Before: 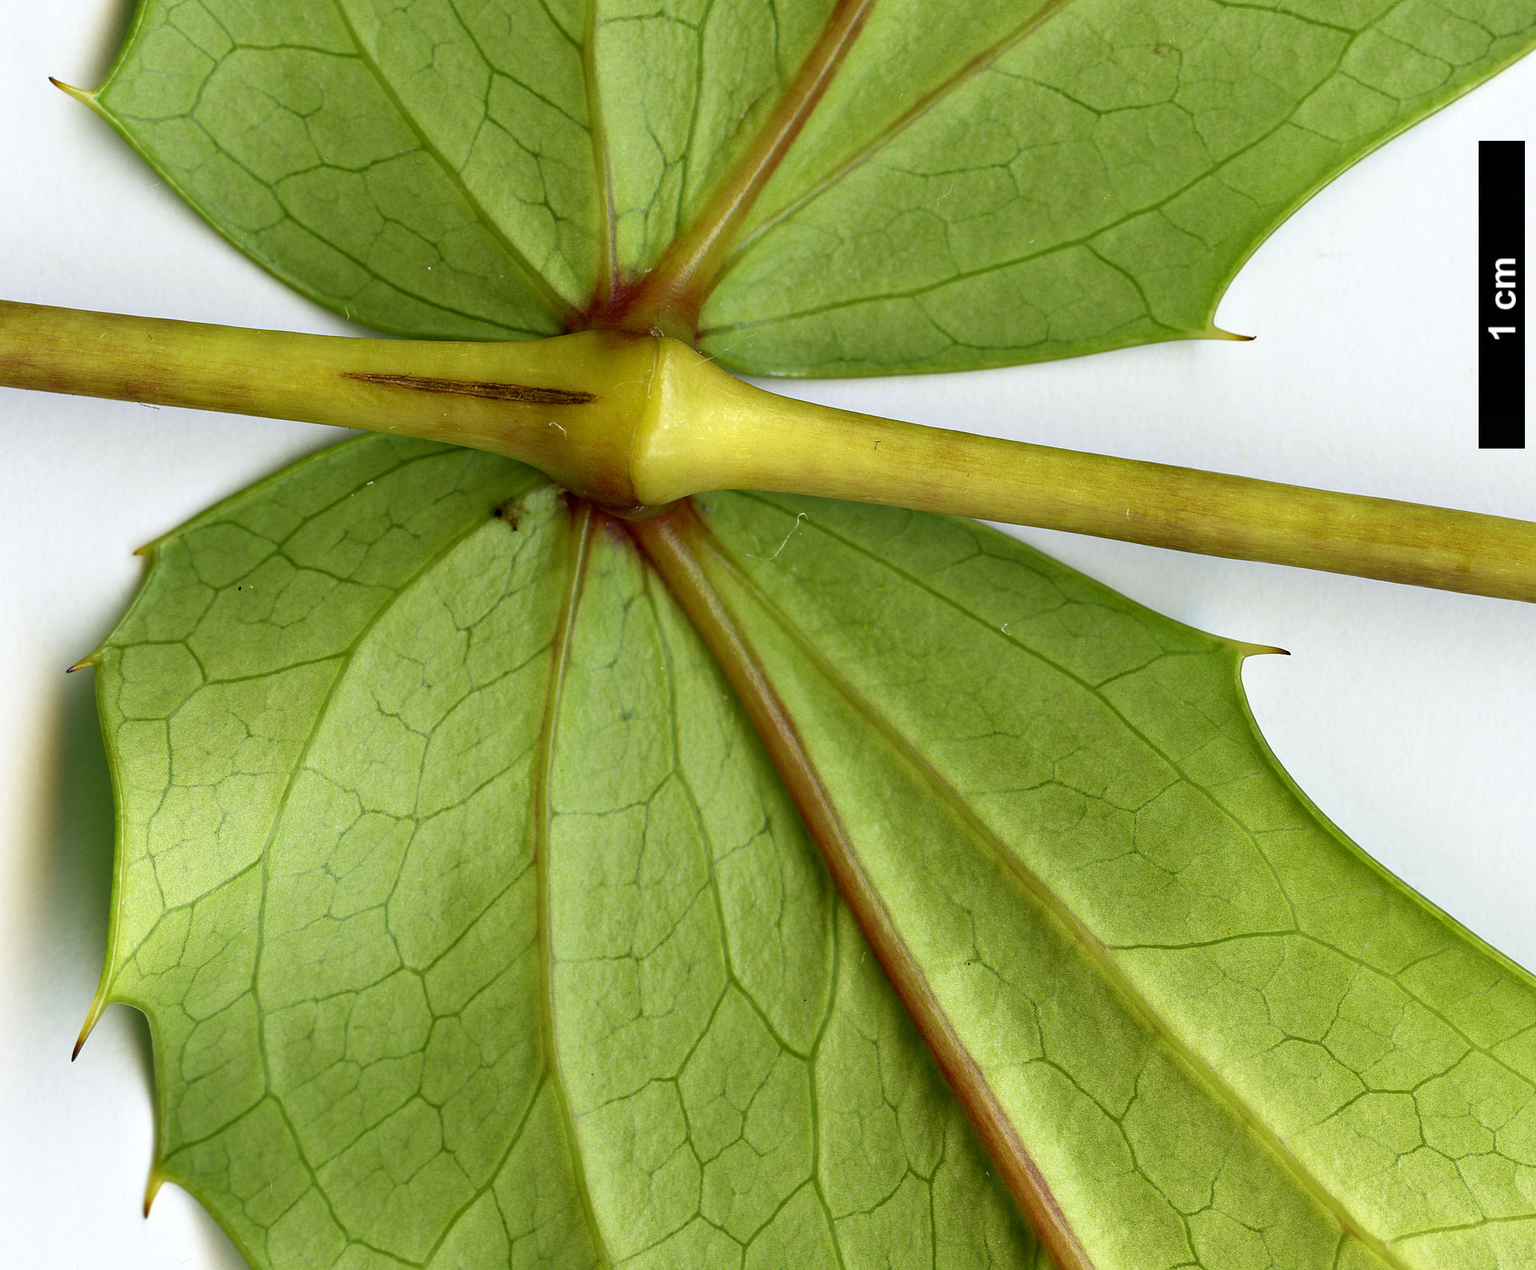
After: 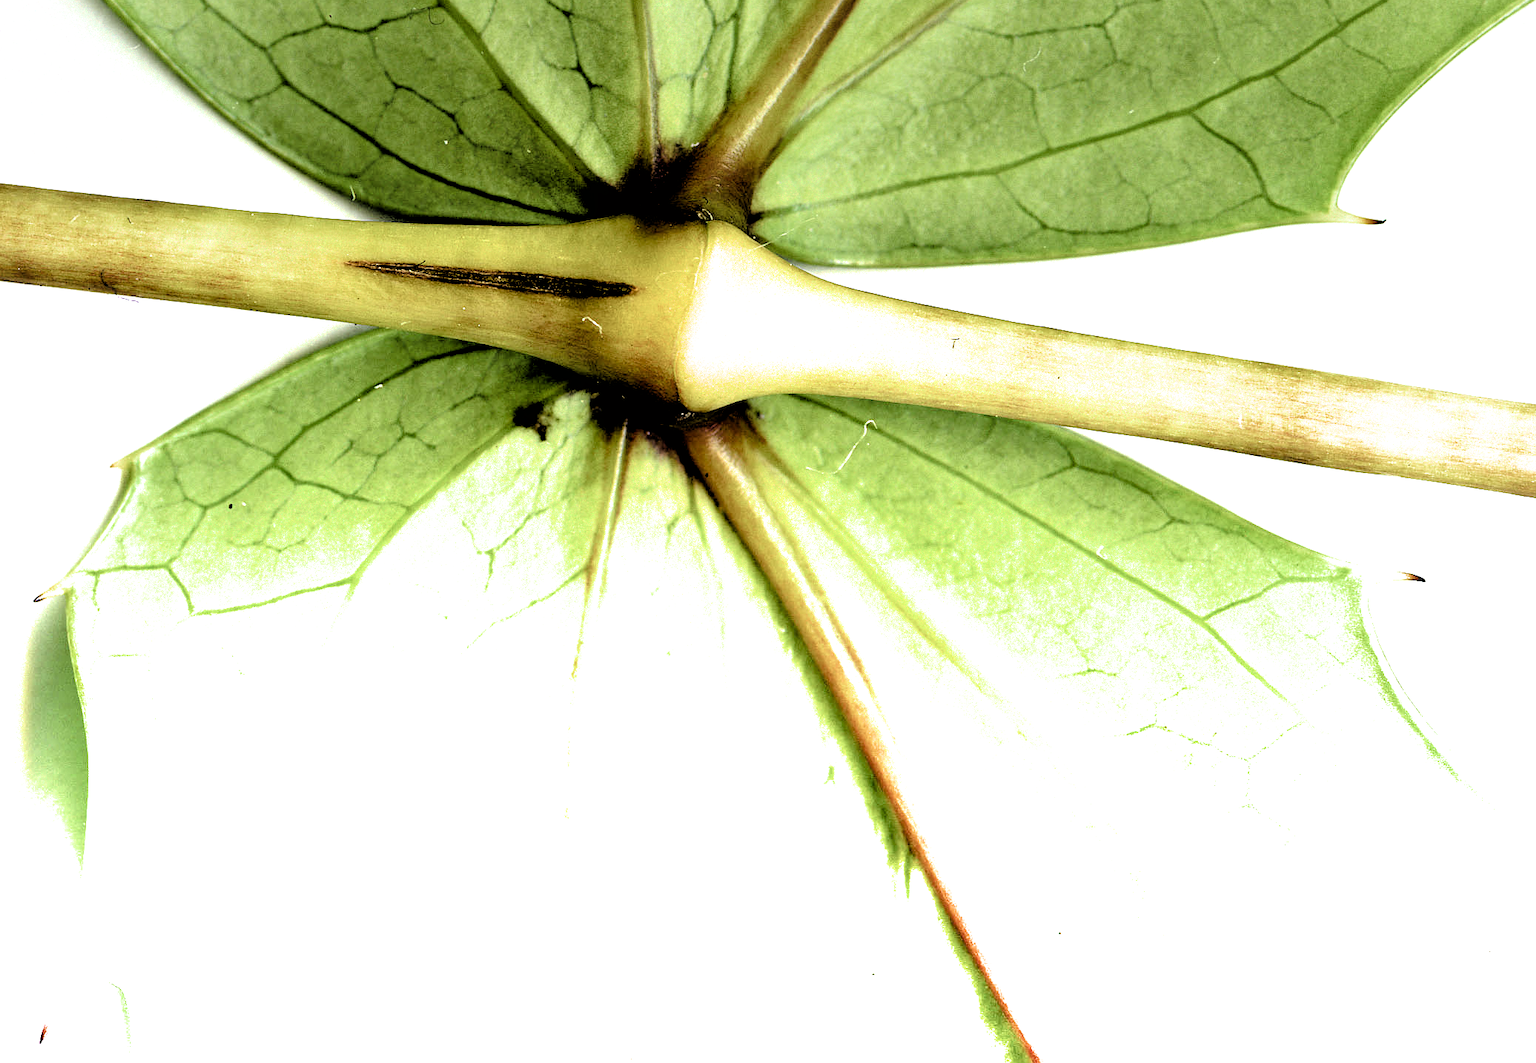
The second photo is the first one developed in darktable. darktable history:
crop and rotate: left 2.425%, top 11.305%, right 9.6%, bottom 15.08%
graduated density: density -3.9 EV
filmic rgb: black relative exposure -1 EV, white relative exposure 2.05 EV, hardness 1.52, contrast 2.25, enable highlight reconstruction true
